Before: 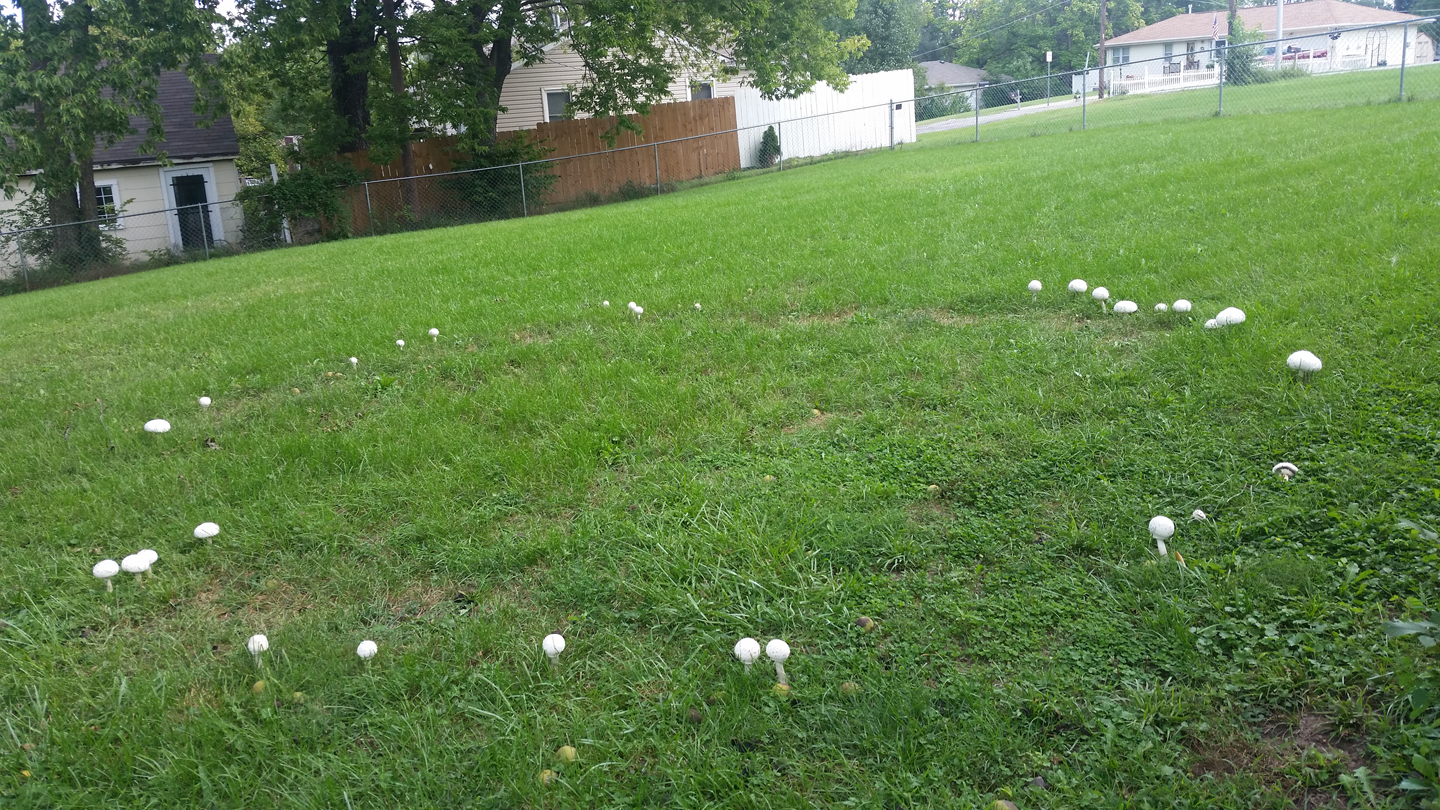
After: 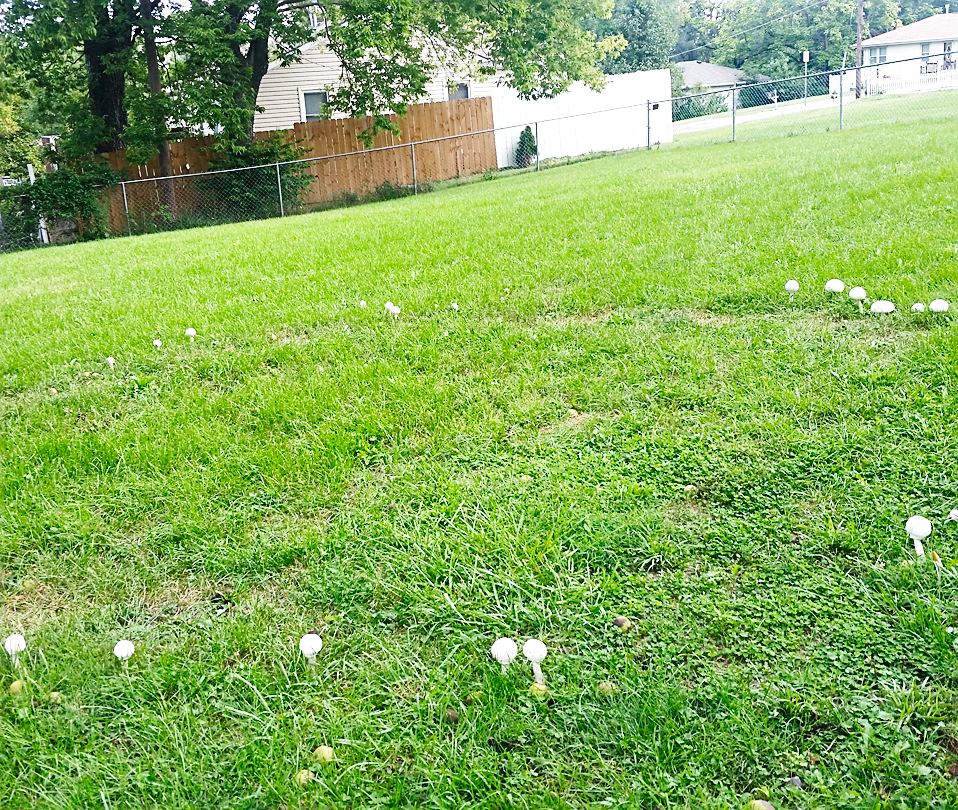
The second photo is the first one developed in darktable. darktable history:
crop: left 16.899%, right 16.556%
shadows and highlights: low approximation 0.01, soften with gaussian
base curve: curves: ch0 [(0, 0.003) (0.001, 0.002) (0.006, 0.004) (0.02, 0.022) (0.048, 0.086) (0.094, 0.234) (0.162, 0.431) (0.258, 0.629) (0.385, 0.8) (0.548, 0.918) (0.751, 0.988) (1, 1)], preserve colors none
tone equalizer: -8 EV -1.84 EV, -7 EV -1.16 EV, -6 EV -1.62 EV, smoothing diameter 25%, edges refinement/feathering 10, preserve details guided filter
sharpen: on, module defaults
